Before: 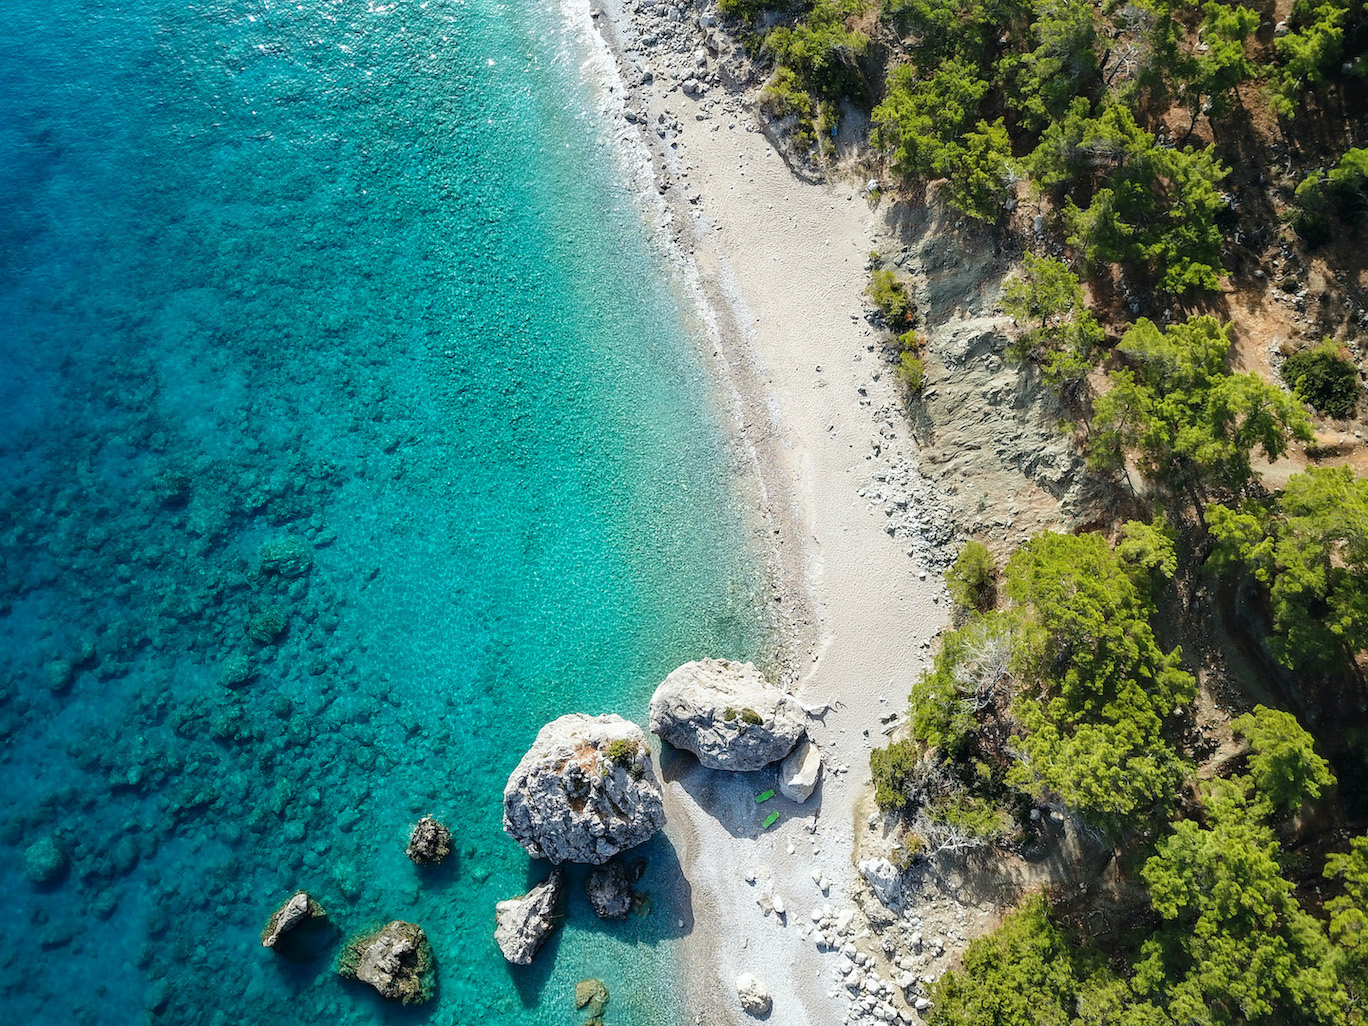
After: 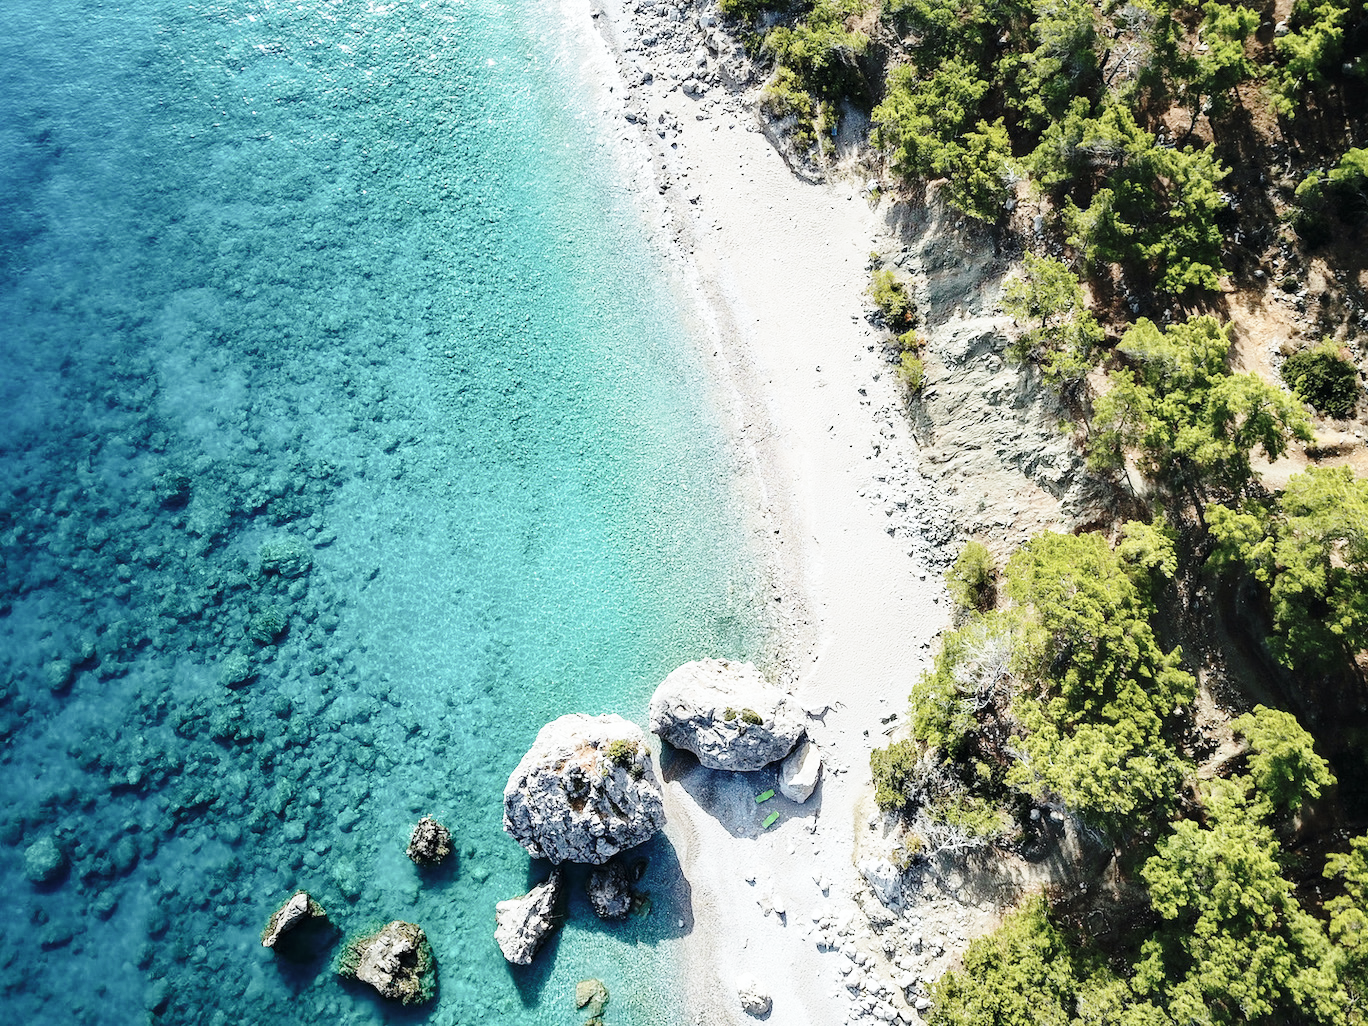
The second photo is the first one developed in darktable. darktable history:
white balance: red 0.986, blue 1.01
contrast brightness saturation: contrast 0.1, saturation -0.3
base curve: curves: ch0 [(0, 0) (0.028, 0.03) (0.121, 0.232) (0.46, 0.748) (0.859, 0.968) (1, 1)], preserve colors none
